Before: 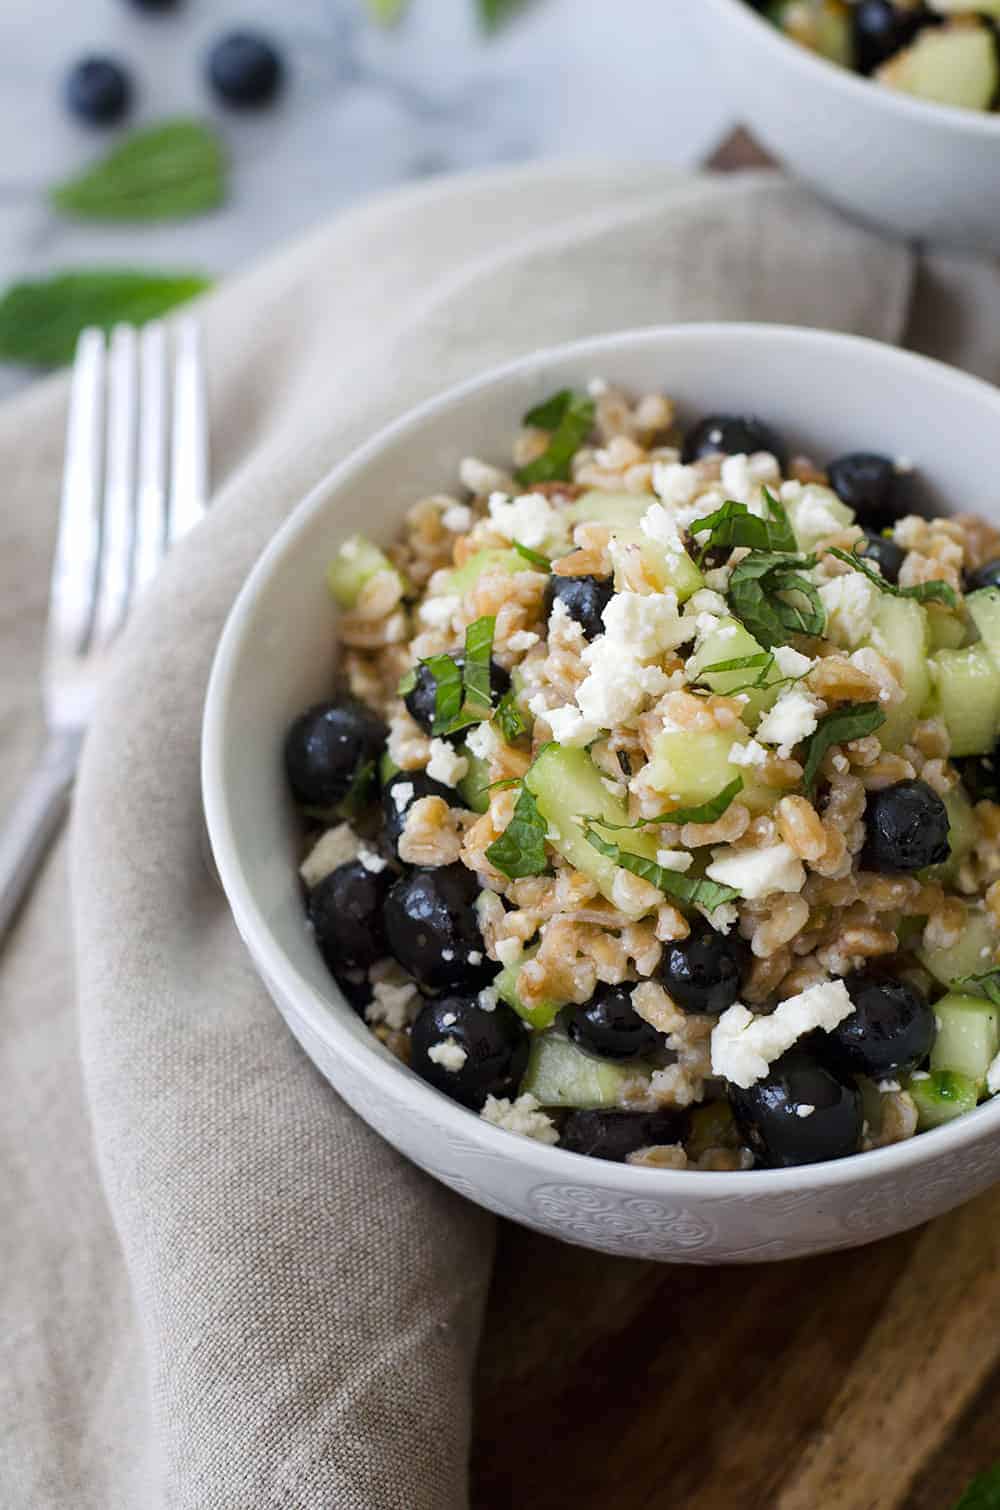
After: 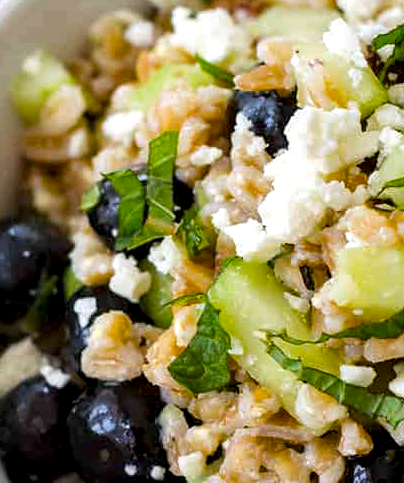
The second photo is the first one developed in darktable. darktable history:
local contrast: detail 135%, midtone range 0.75
crop: left 31.751%, top 32.172%, right 27.8%, bottom 35.83%
color balance rgb: perceptual saturation grading › global saturation 25%, global vibrance 20%
